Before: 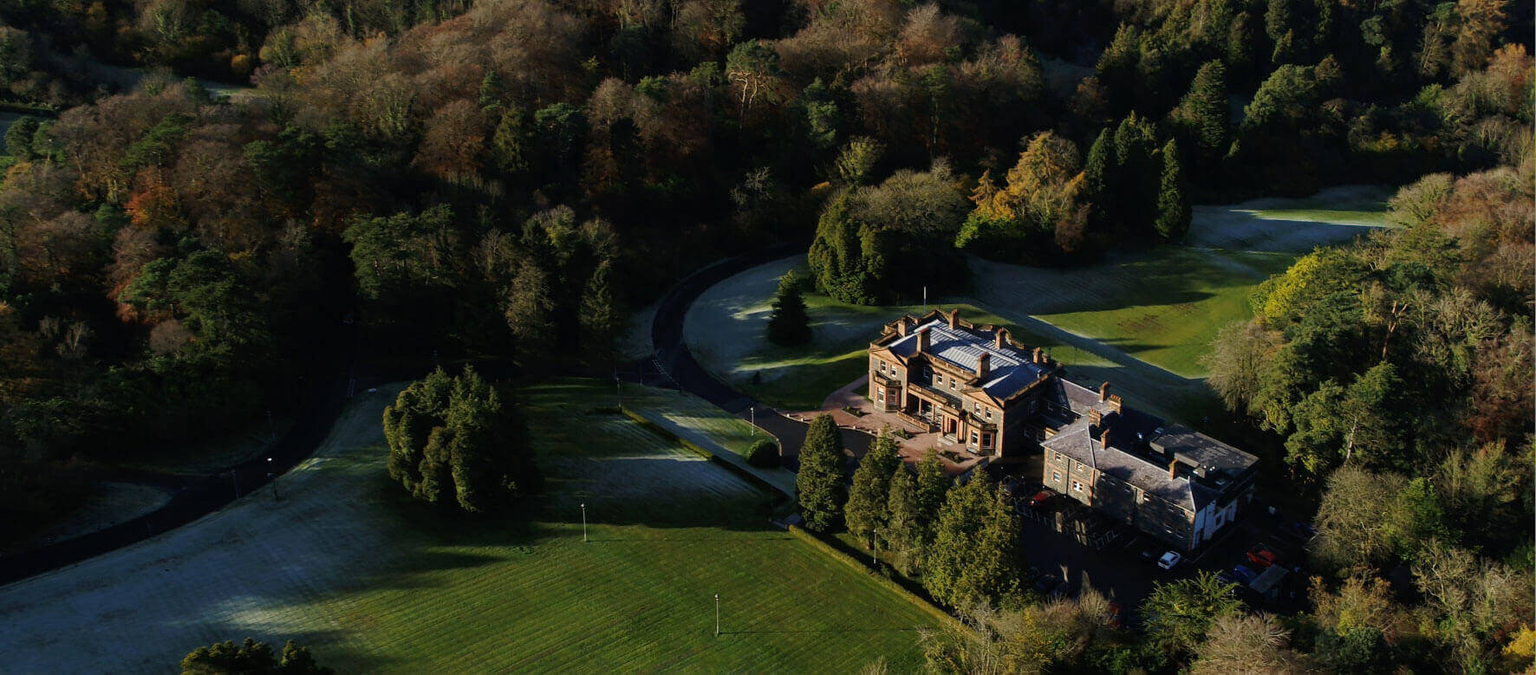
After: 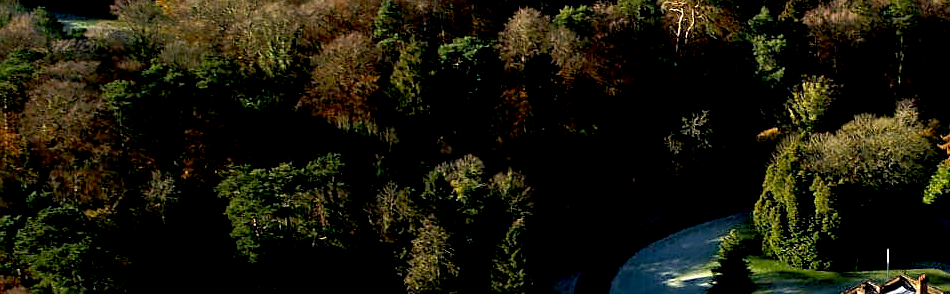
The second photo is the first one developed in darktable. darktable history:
exposure: black level correction 0.011, exposure 1.088 EV, compensate exposure bias true, compensate highlight preservation false
sharpen: on, module defaults
crop: left 10.121%, top 10.631%, right 36.218%, bottom 51.526%
